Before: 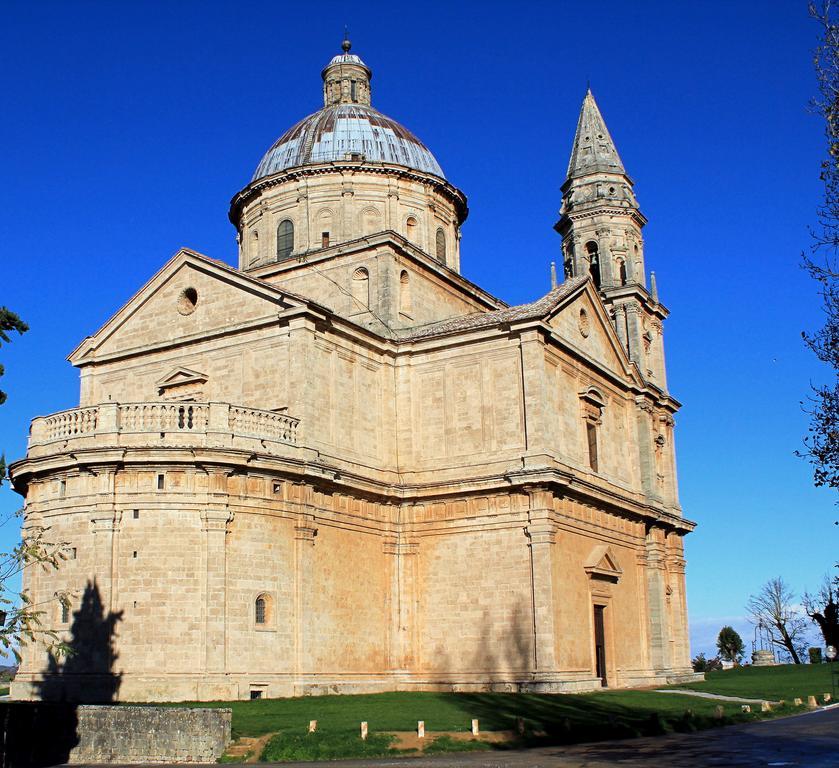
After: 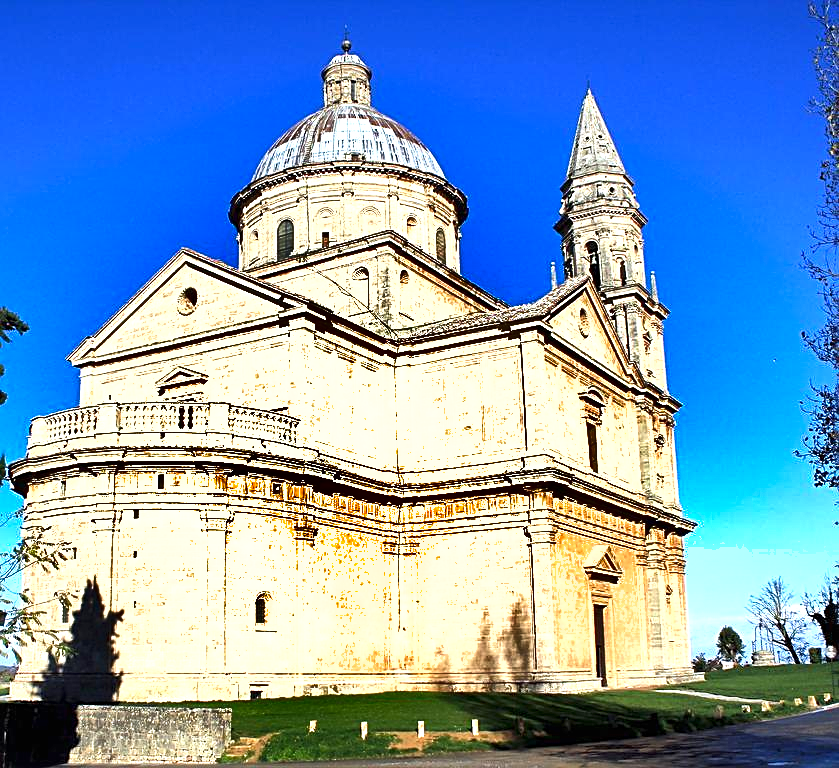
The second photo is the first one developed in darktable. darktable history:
shadows and highlights: shadows 24.5, highlights -78.15, soften with gaussian
exposure: black level correction 0, exposure 1.1 EV, compensate exposure bias true, compensate highlight preservation false
sharpen: on, module defaults
